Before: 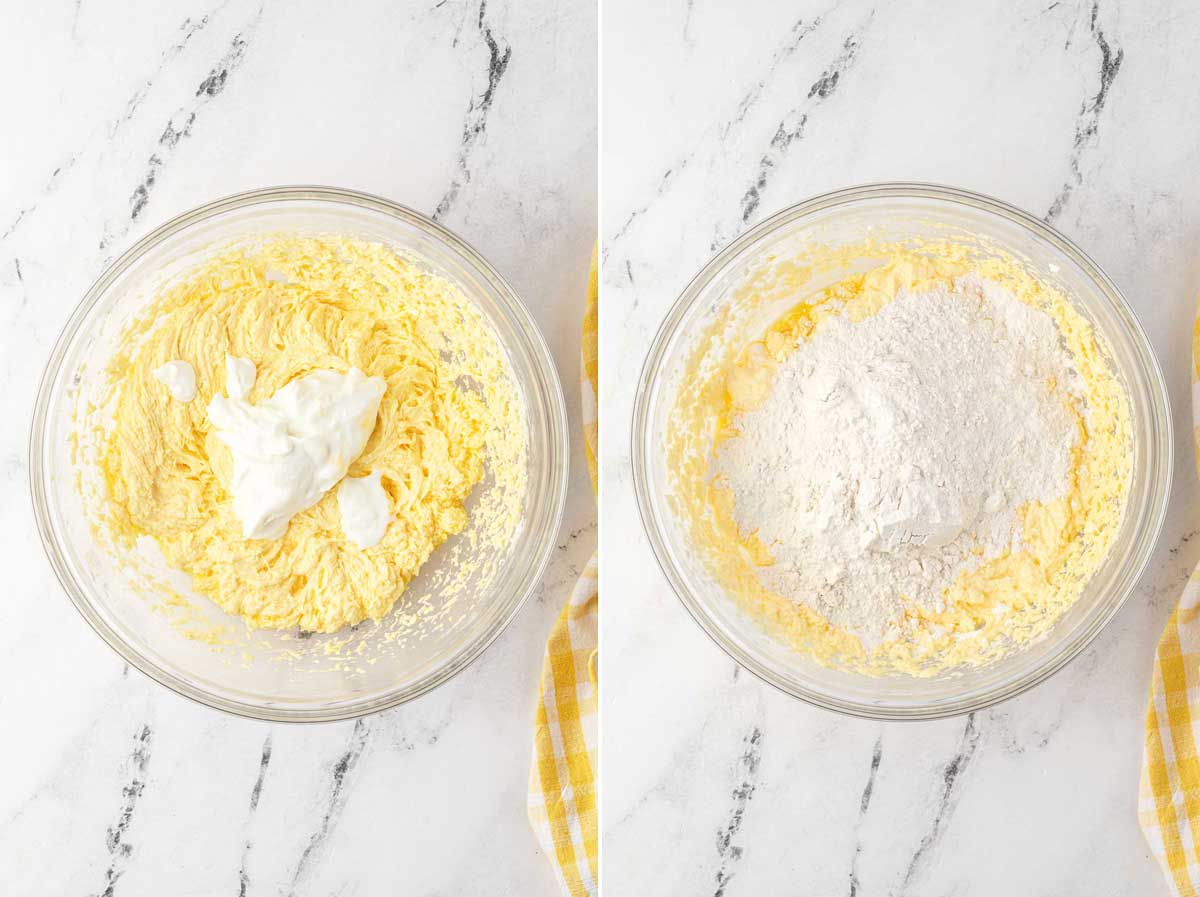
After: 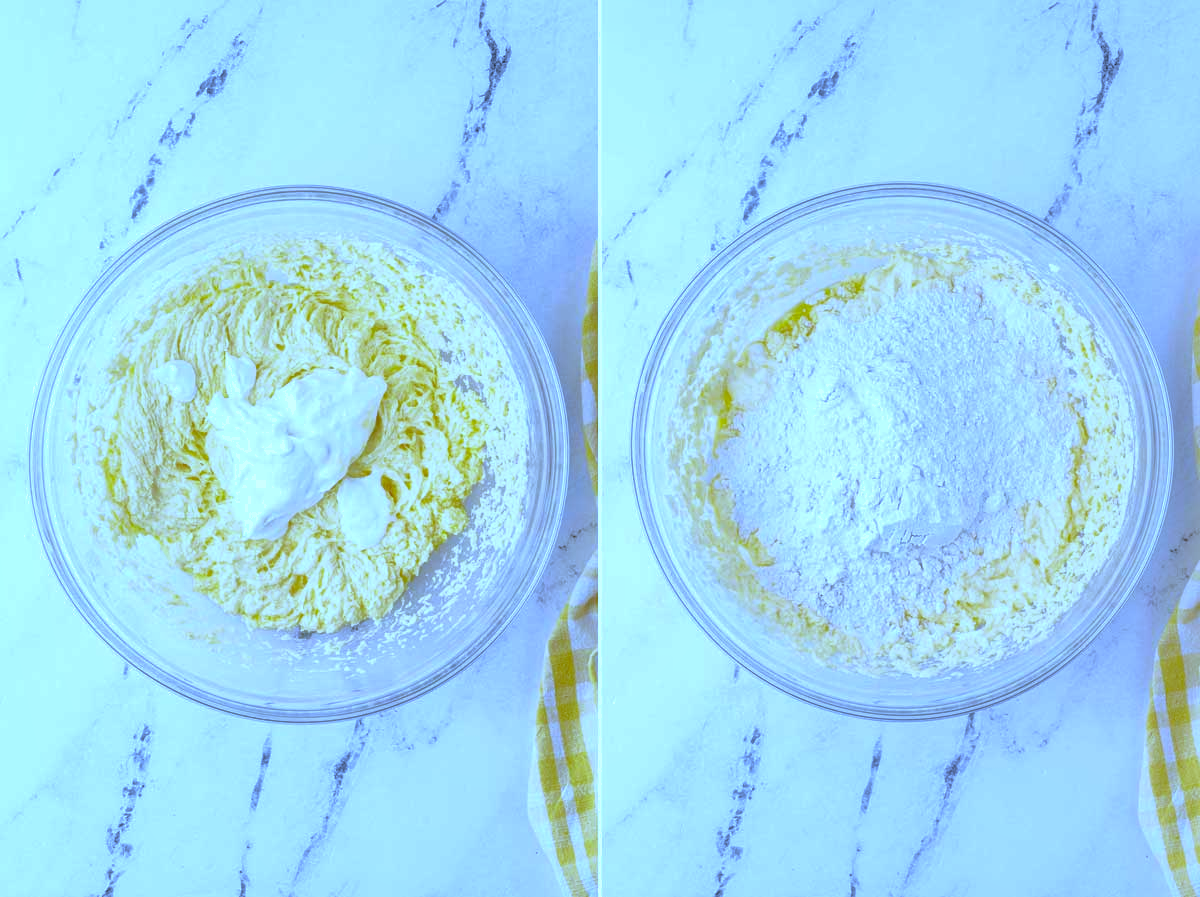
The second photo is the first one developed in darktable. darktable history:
shadows and highlights: shadows 10, white point adjustment 1, highlights -40
white balance: red 0.766, blue 1.537
color correction: highlights a* -4.73, highlights b* 5.06, saturation 0.97
